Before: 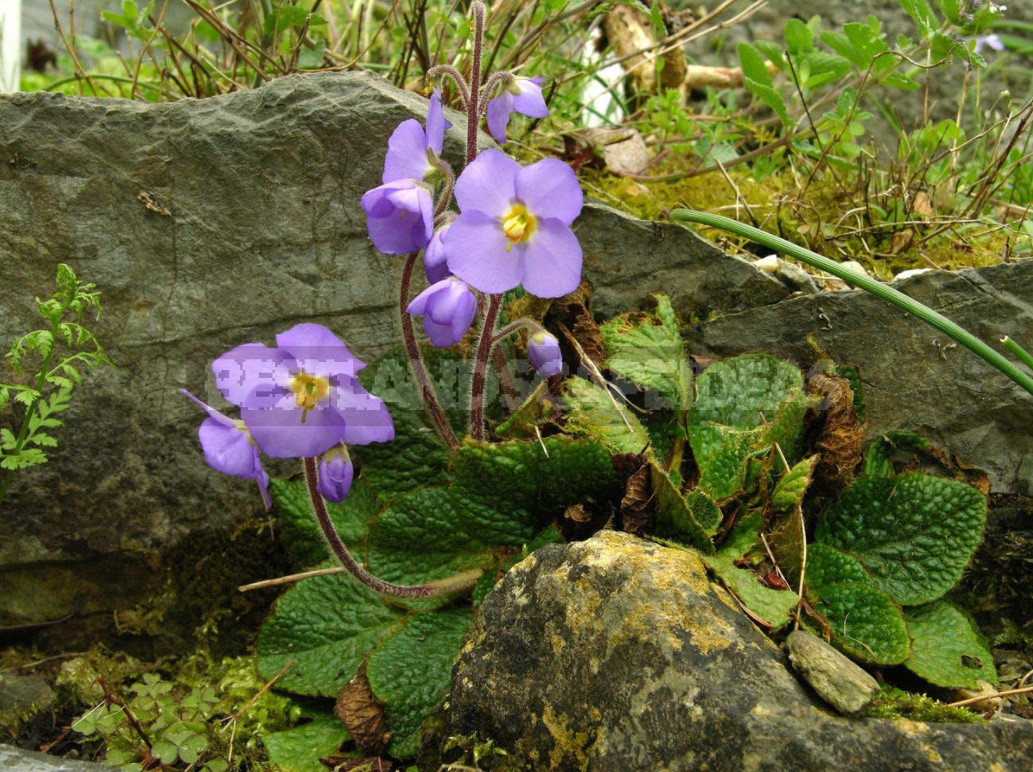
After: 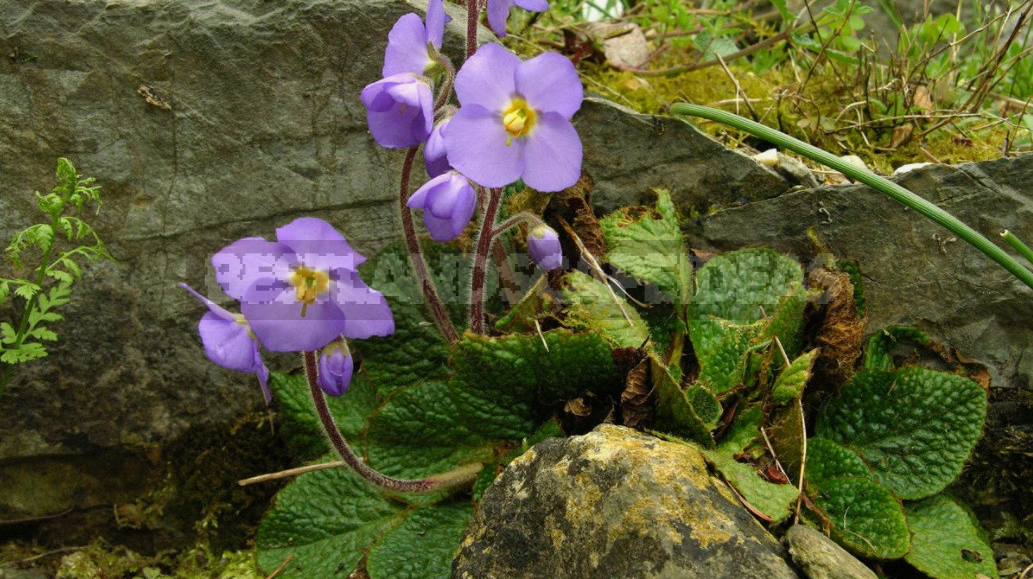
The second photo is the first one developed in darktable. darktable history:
crop: top 13.819%, bottom 11.169%
exposure: exposure -0.151 EV, compensate highlight preservation false
